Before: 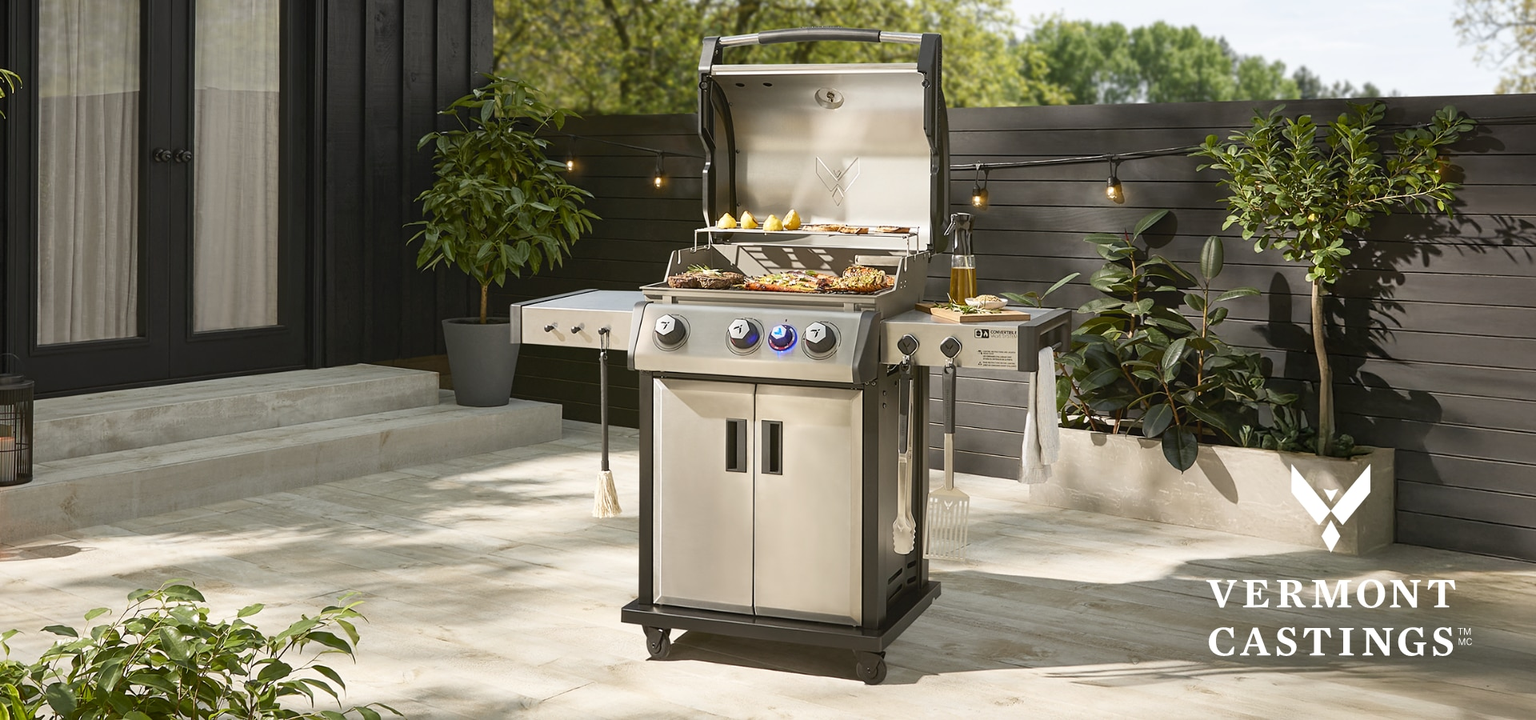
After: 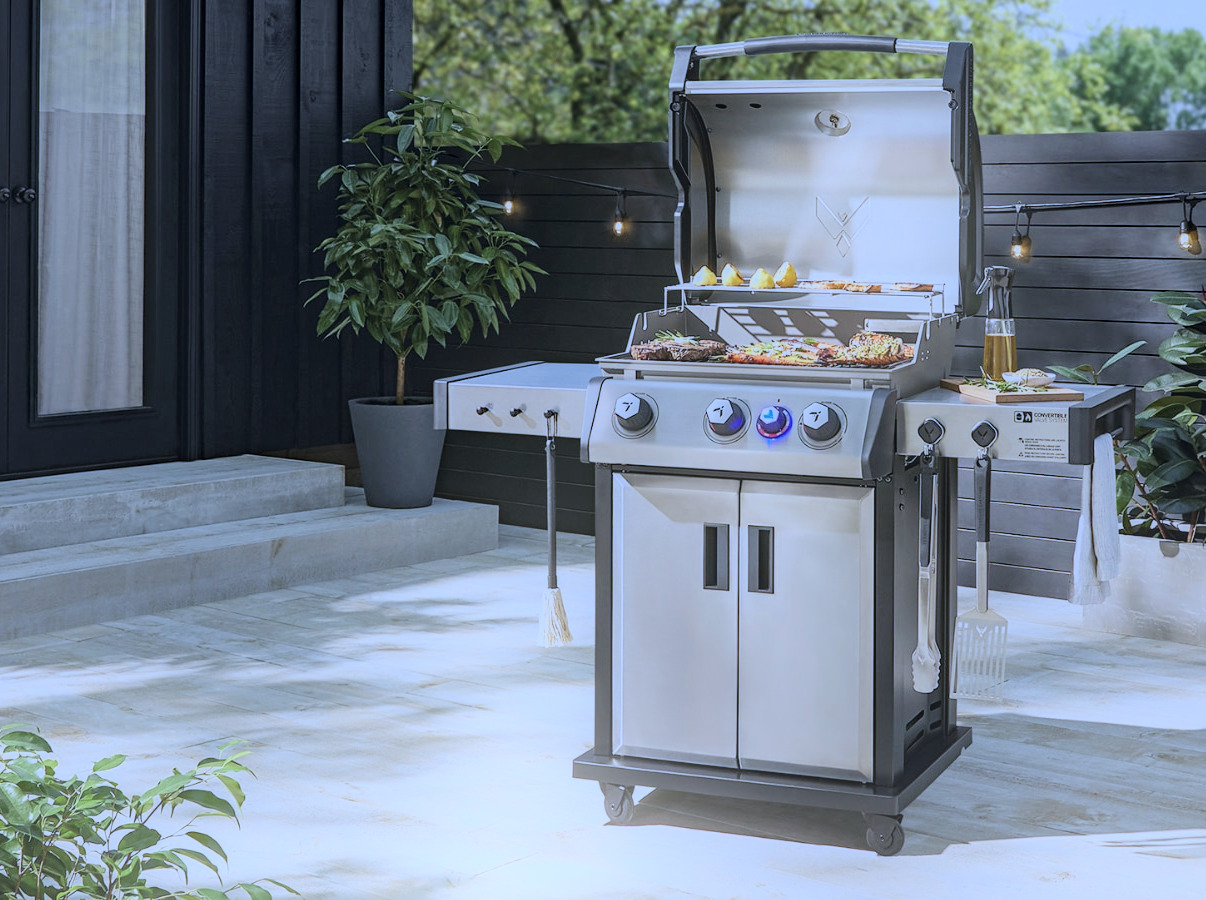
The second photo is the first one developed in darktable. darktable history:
haze removal: compatibility mode true, adaptive false
exposure: black level correction -0.008, exposure 0.067 EV, compensate highlight preservation false
bloom: on, module defaults
local contrast: on, module defaults
color calibration: illuminant as shot in camera, adaptation linear Bradford (ICC v4), x 0.406, y 0.405, temperature 3570.35 K, saturation algorithm version 1 (2020)
filmic rgb: black relative exposure -7.65 EV, white relative exposure 4.56 EV, hardness 3.61, color science v6 (2022)
crop: left 10.644%, right 26.528%
